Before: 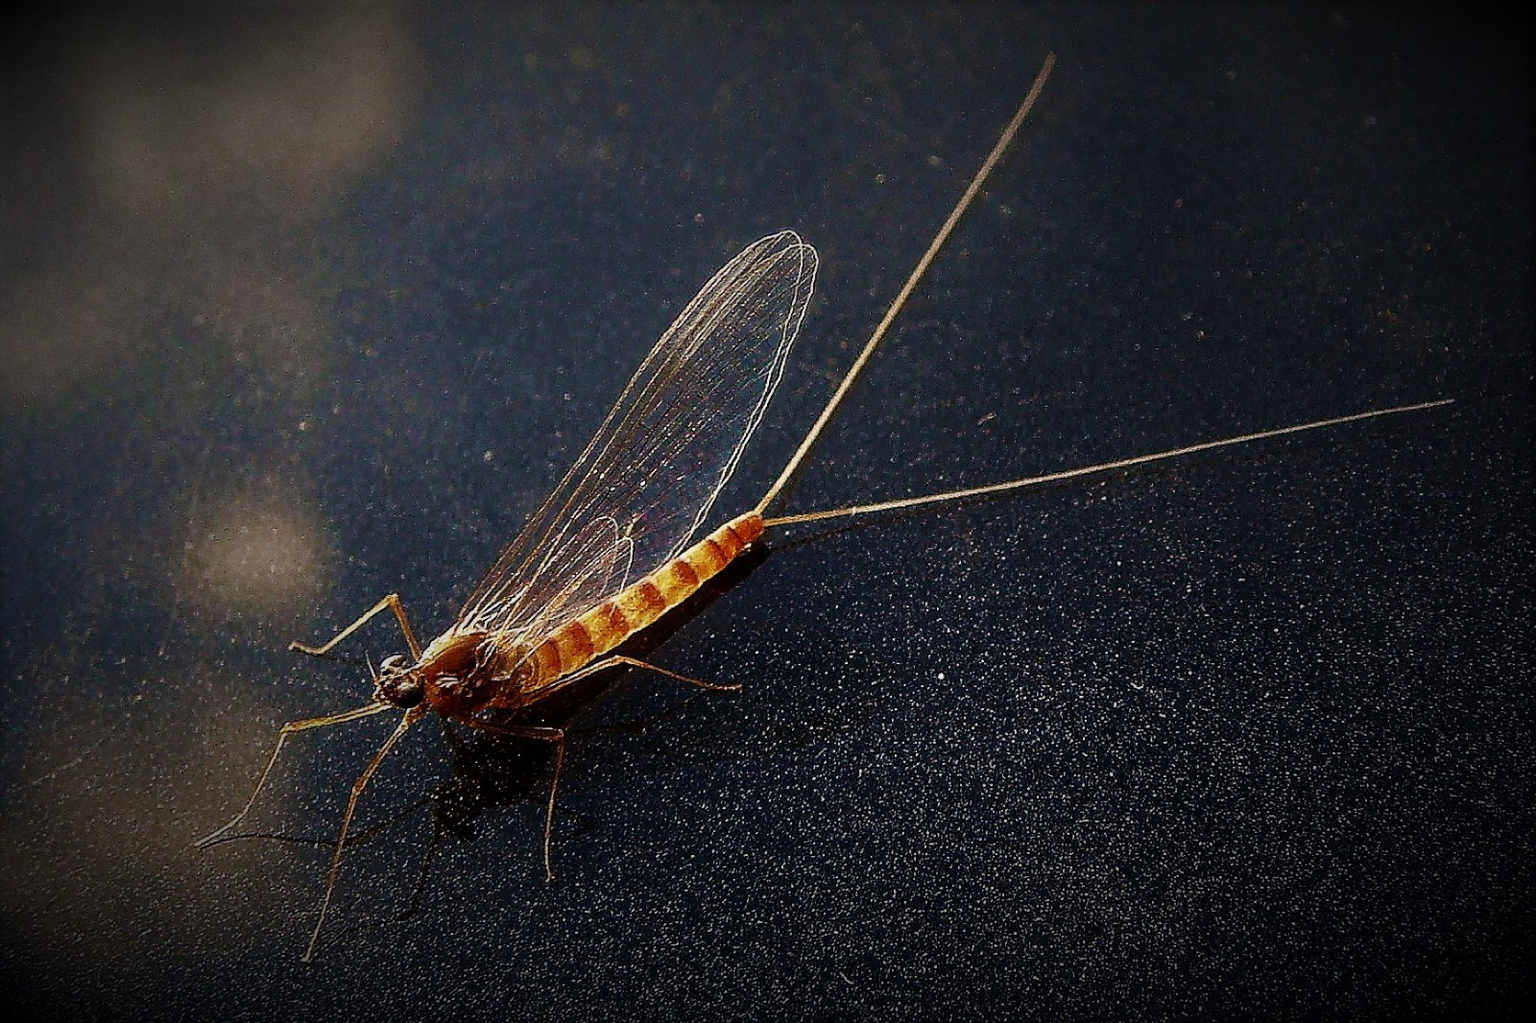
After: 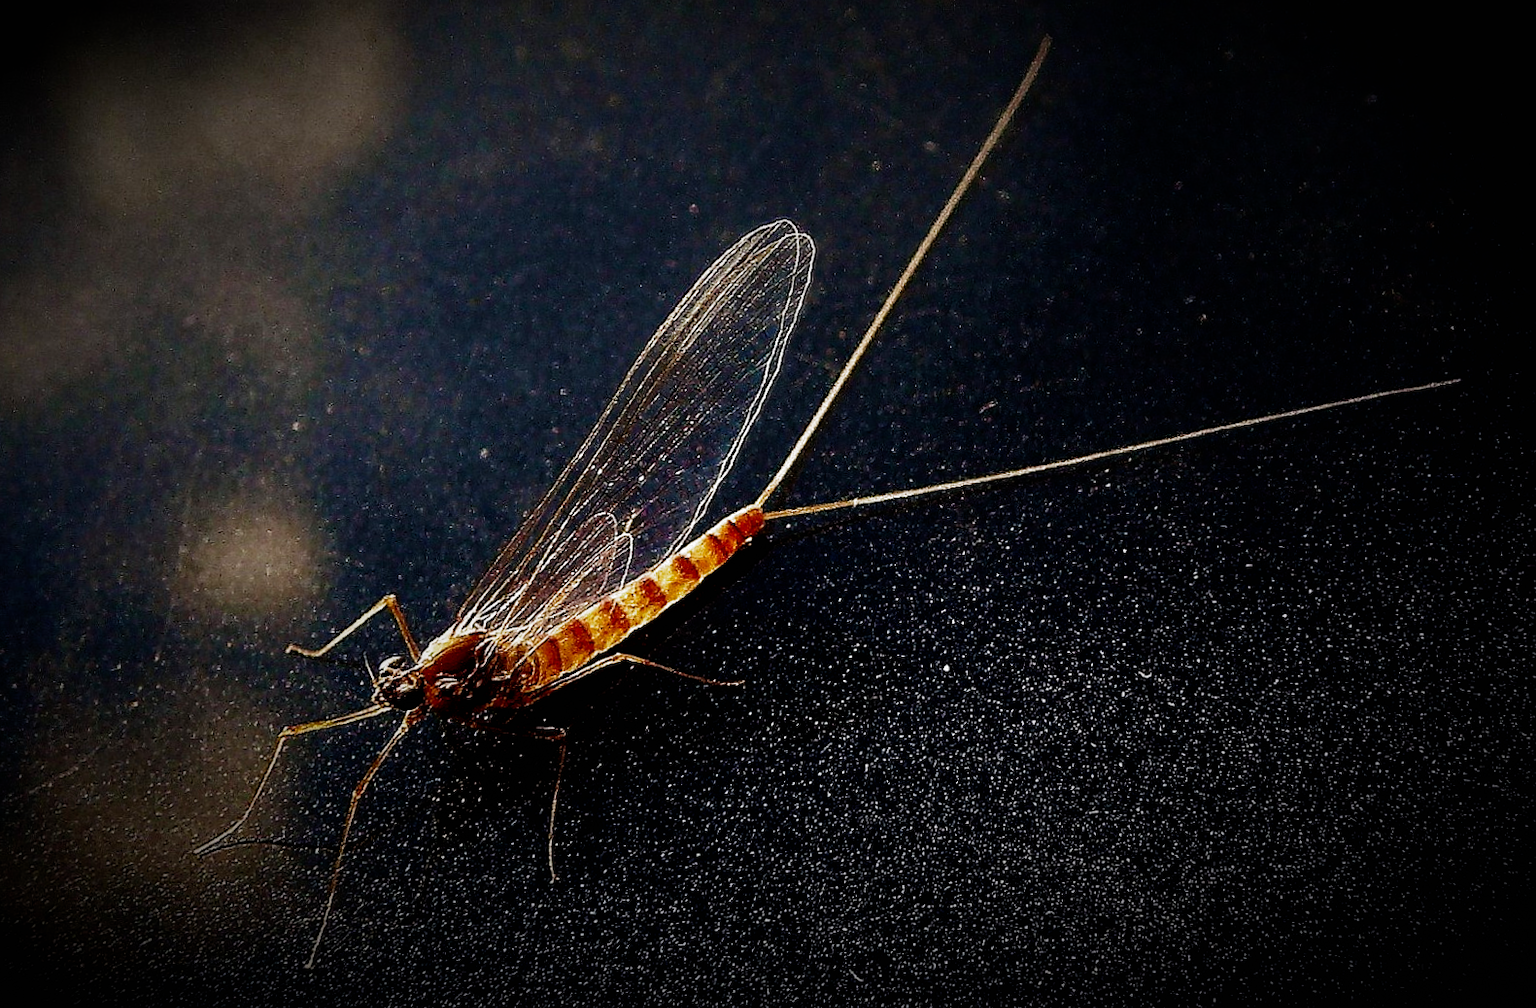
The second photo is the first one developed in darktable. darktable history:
rotate and perspective: rotation -1°, crop left 0.011, crop right 0.989, crop top 0.025, crop bottom 0.975
filmic rgb: black relative exposure -8.2 EV, white relative exposure 2.2 EV, threshold 3 EV, hardness 7.11, latitude 75%, contrast 1.325, highlights saturation mix -2%, shadows ↔ highlights balance 30%, preserve chrominance no, color science v5 (2021), contrast in shadows safe, contrast in highlights safe, enable highlight reconstruction true
